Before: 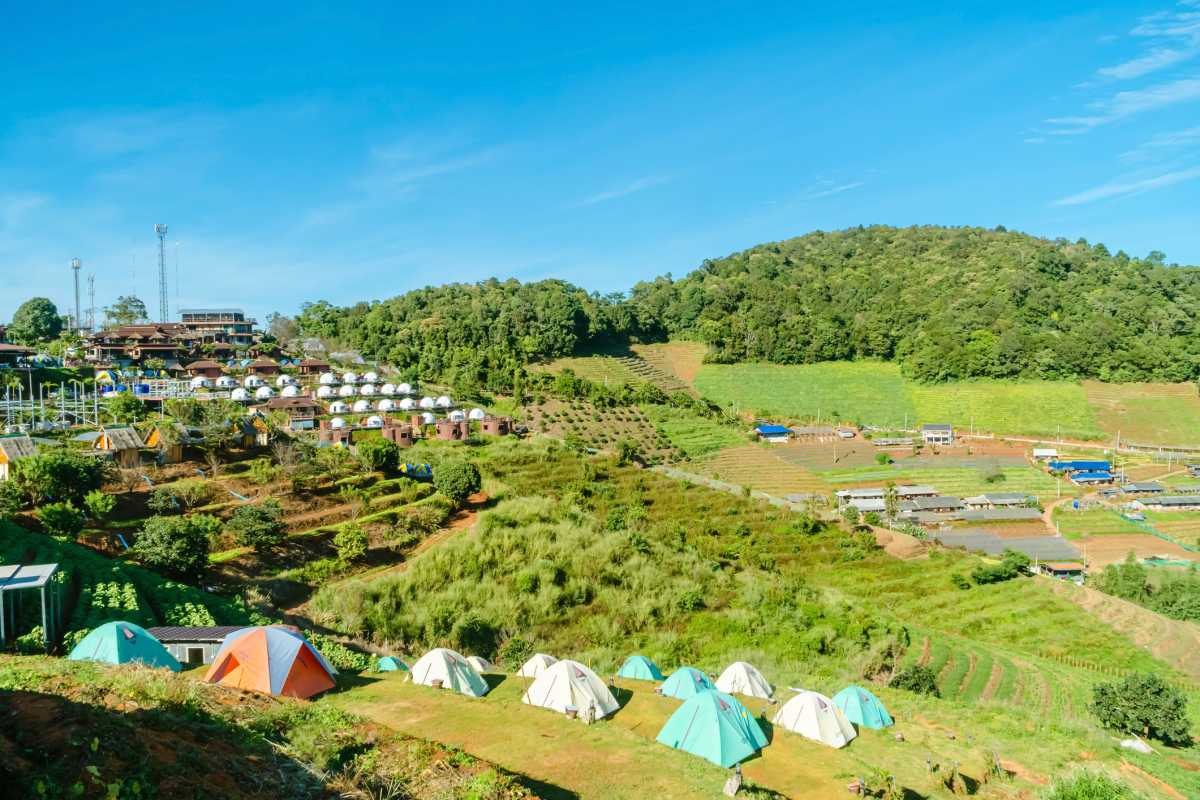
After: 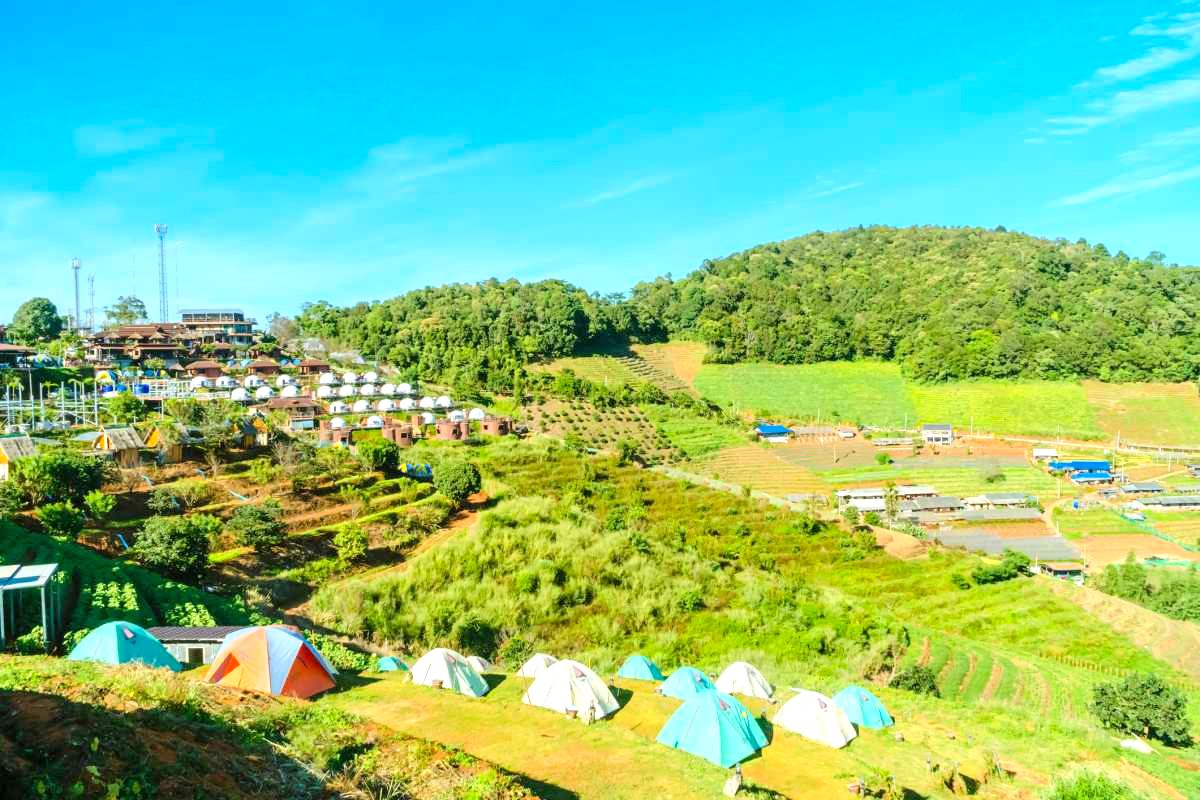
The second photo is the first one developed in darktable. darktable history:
exposure: black level correction 0.001, exposure 0.5 EV, compensate exposure bias true, compensate highlight preservation false
contrast brightness saturation: contrast 0.07, brightness 0.08, saturation 0.18
